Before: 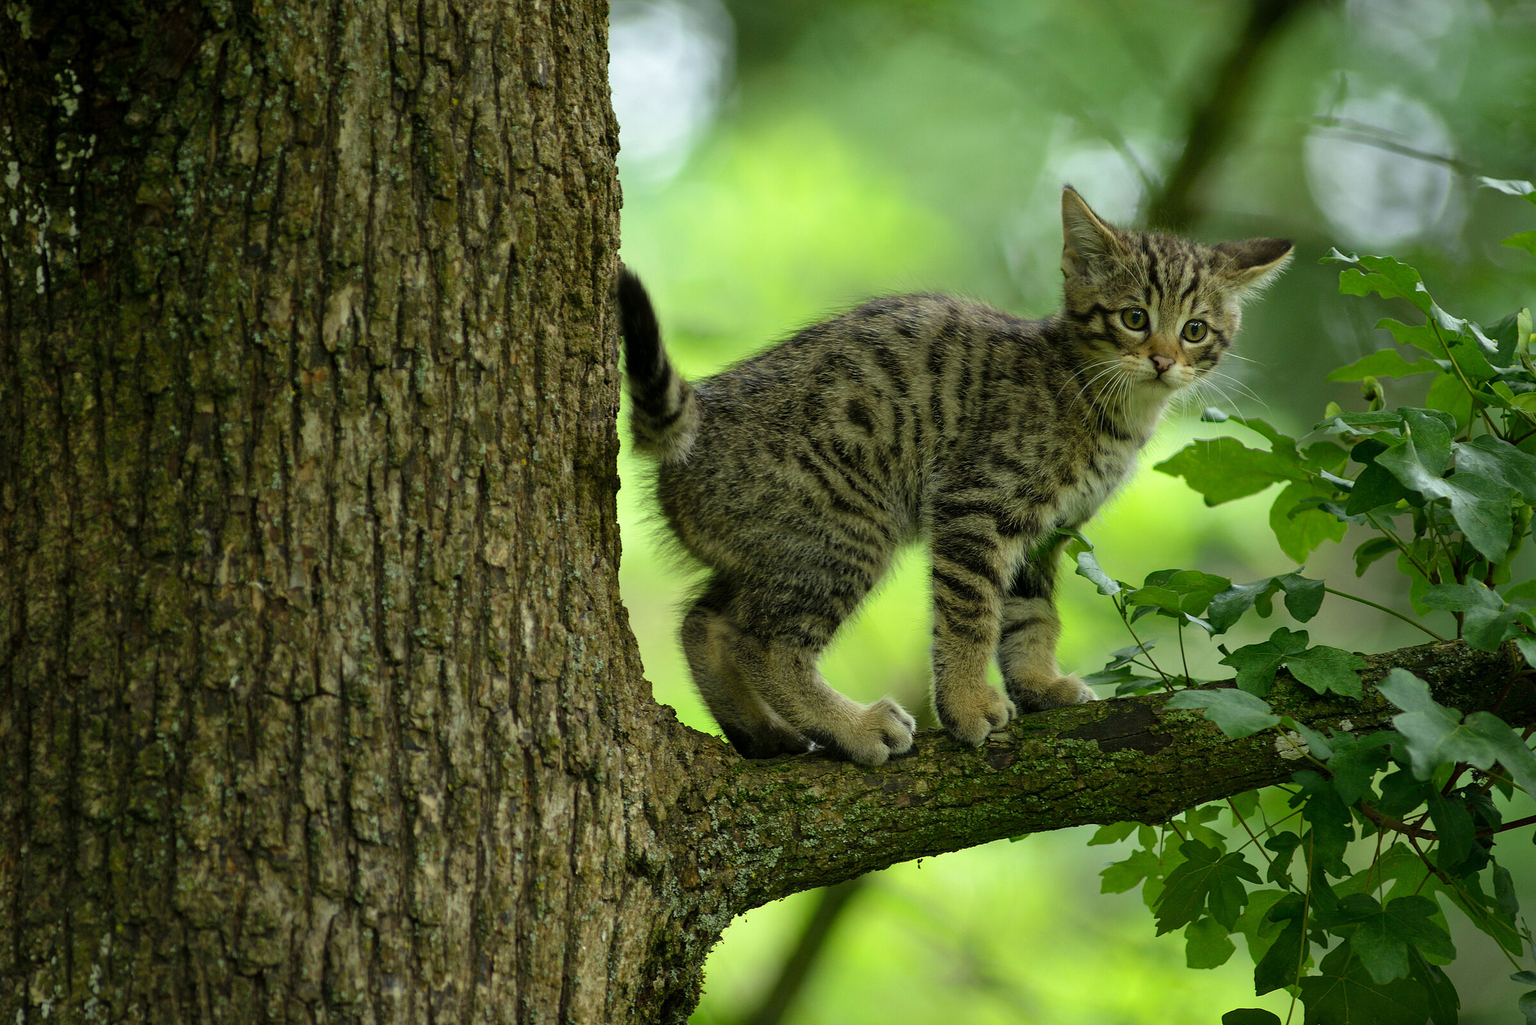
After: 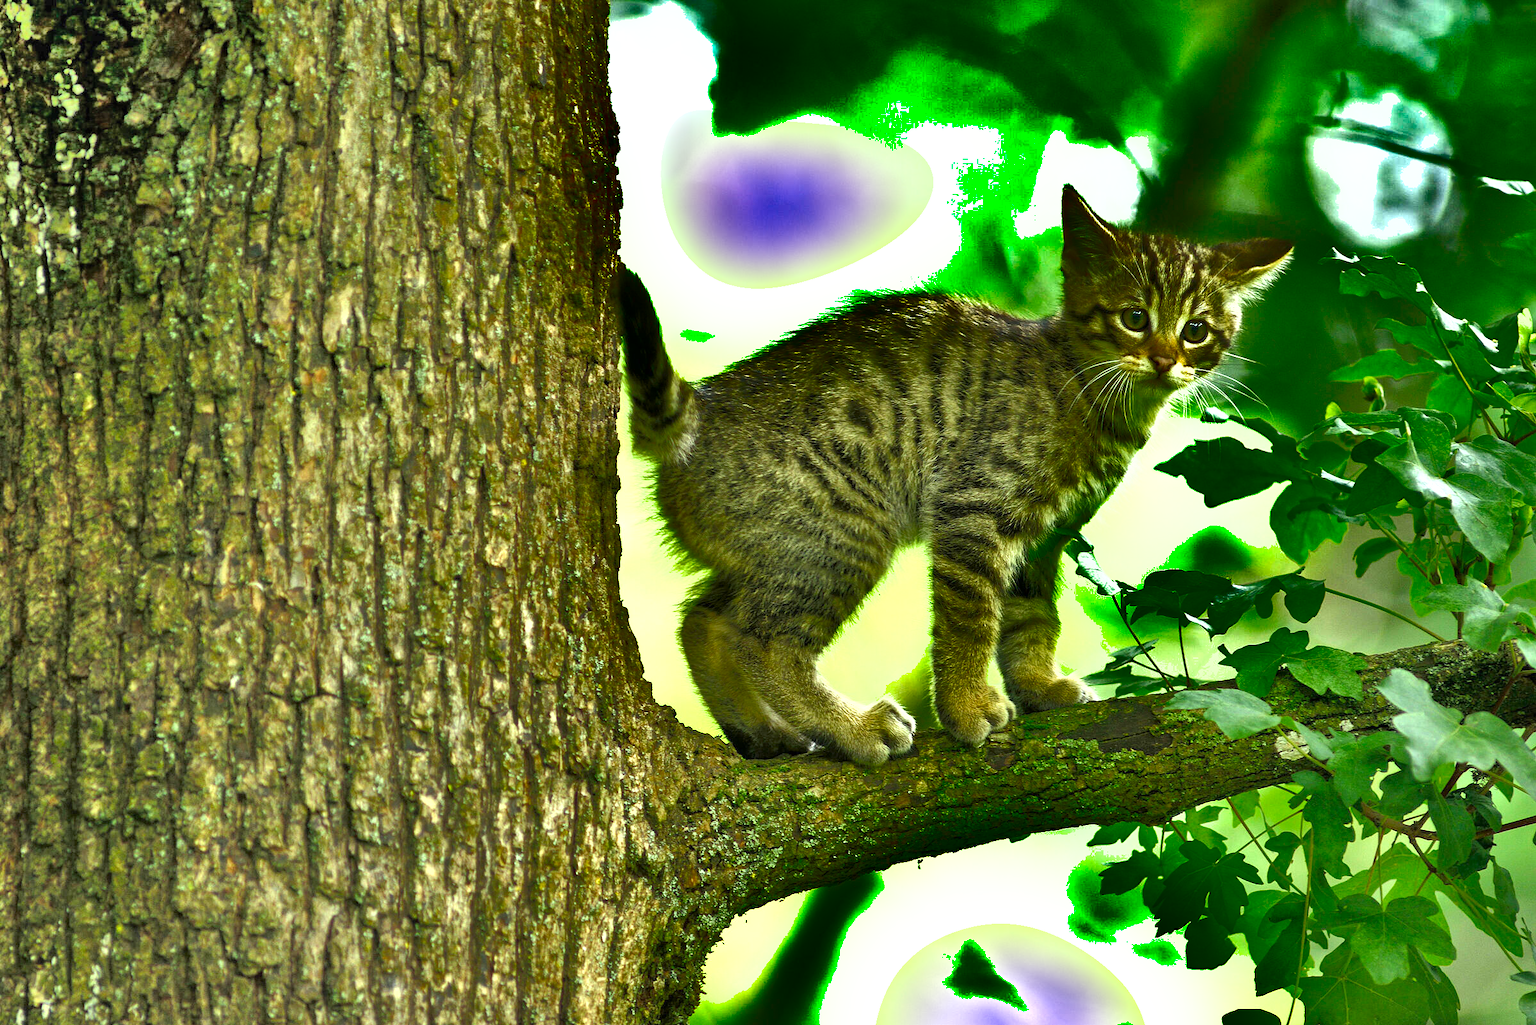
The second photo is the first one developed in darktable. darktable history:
exposure: black level correction 0, exposure 1.45 EV, compensate exposure bias true, compensate highlight preservation false
tone equalizer: -7 EV 0.15 EV, -6 EV 0.6 EV, -5 EV 1.15 EV, -4 EV 1.33 EV, -3 EV 1.15 EV, -2 EV 0.6 EV, -1 EV 0.15 EV, mask exposure compensation -0.5 EV
shadows and highlights: radius 123.98, shadows 100, white point adjustment -3, highlights -100, highlights color adjustment 89.84%, soften with gaussian
